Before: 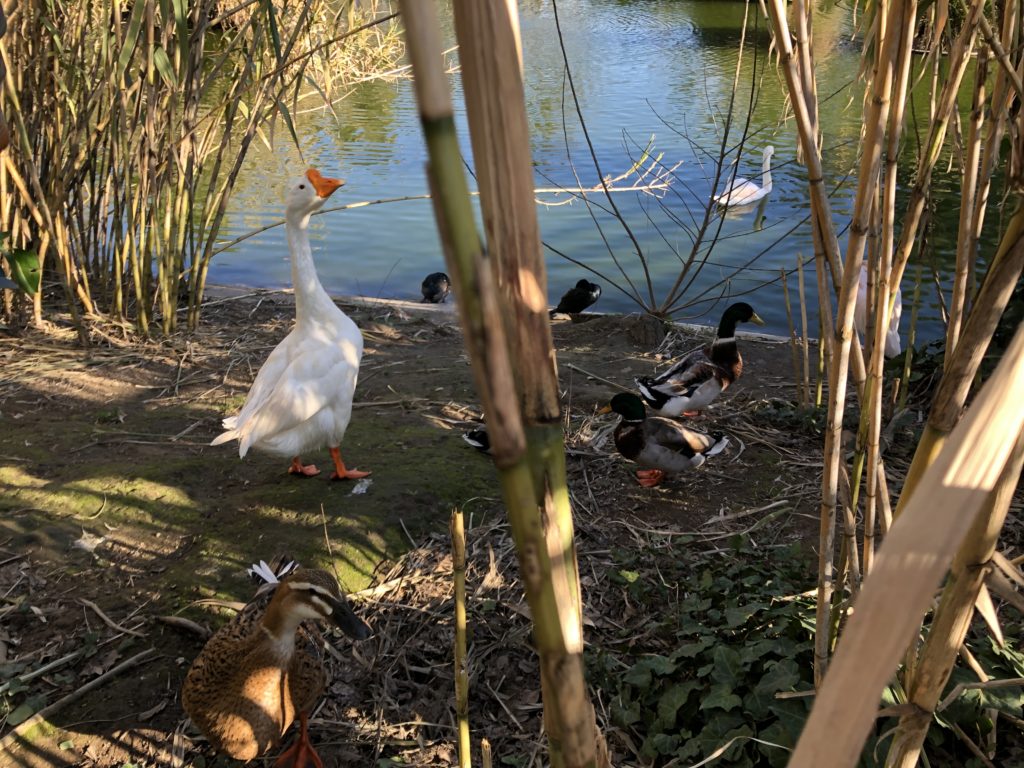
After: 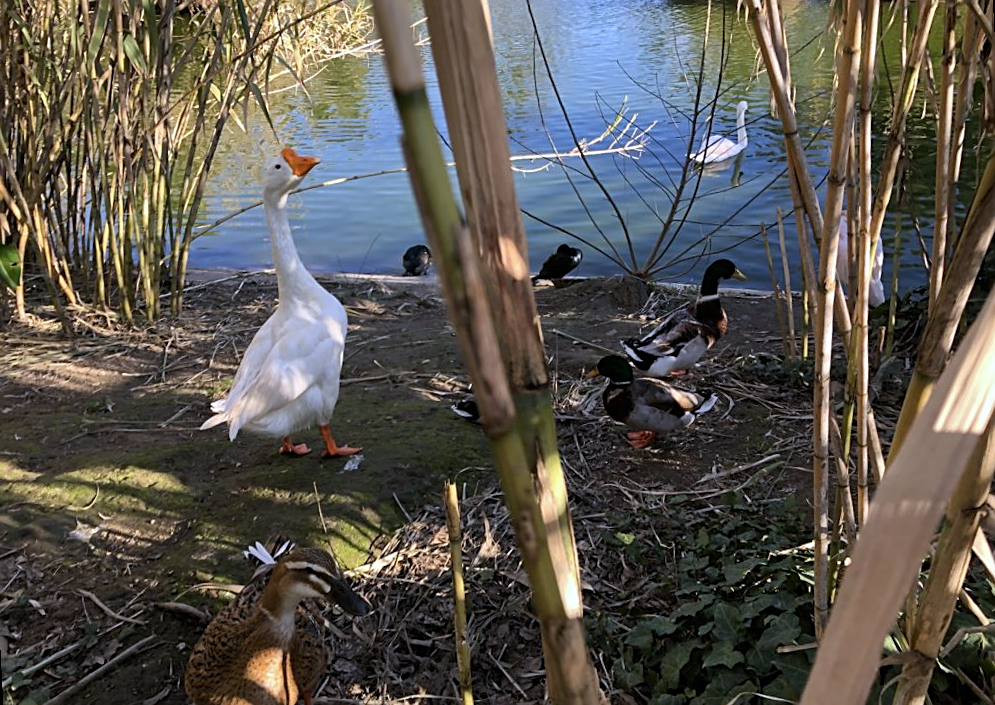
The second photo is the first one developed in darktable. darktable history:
rotate and perspective: rotation -3°, crop left 0.031, crop right 0.968, crop top 0.07, crop bottom 0.93
white balance: red 0.967, blue 1.119, emerald 0.756
sharpen: on, module defaults
